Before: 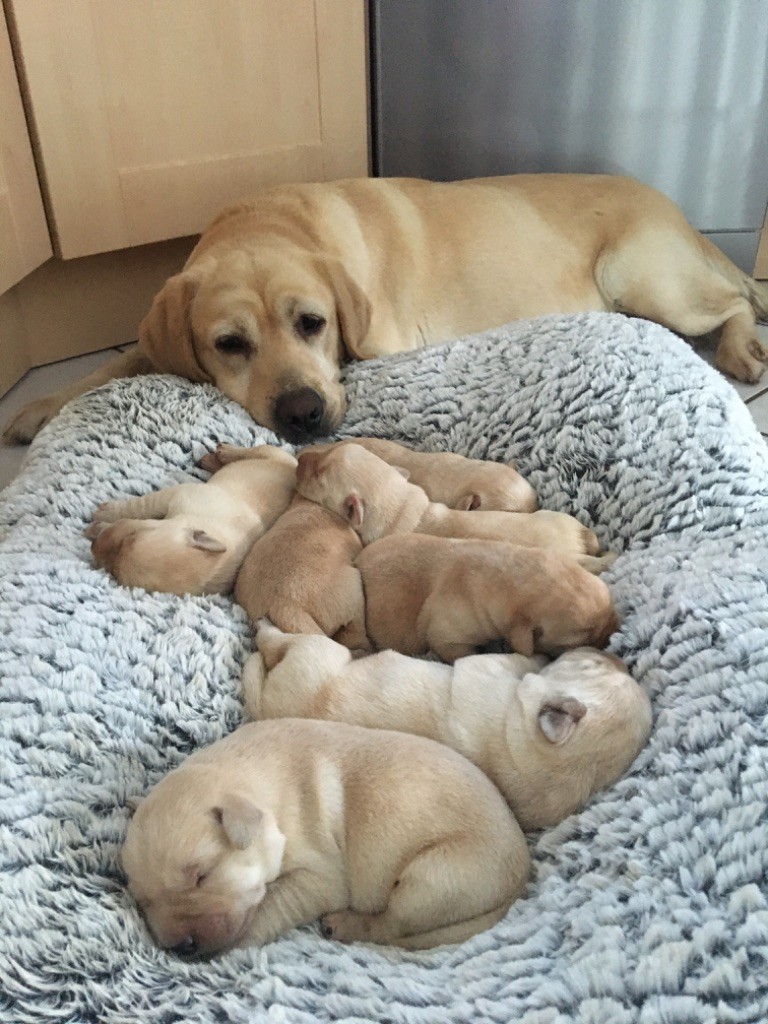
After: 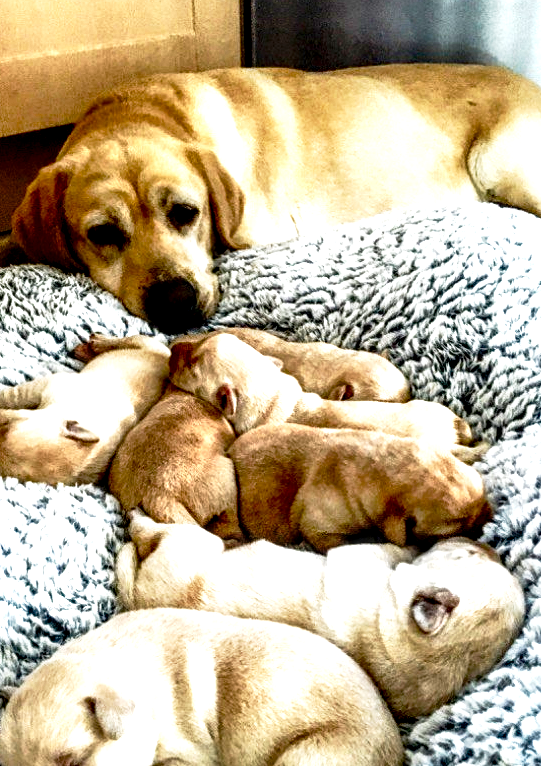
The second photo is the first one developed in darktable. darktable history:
crop and rotate: left 16.61%, top 10.804%, right 12.918%, bottom 14.379%
tone equalizer: -8 EV -0.753 EV, -7 EV -0.701 EV, -6 EV -0.621 EV, -5 EV -0.398 EV, -3 EV 0.377 EV, -2 EV 0.6 EV, -1 EV 0.693 EV, +0 EV 0.755 EV
color balance rgb: perceptual saturation grading › global saturation 23.775%, perceptual saturation grading › highlights -23.495%, perceptual saturation grading › mid-tones 24.065%, perceptual saturation grading › shadows 41.172%, global vibrance 25.06%, contrast 20.343%
contrast brightness saturation: brightness -0.253, saturation 0.202
tone curve: curves: ch0 [(0, 0.009) (0.105, 0.08) (0.195, 0.18) (0.283, 0.316) (0.384, 0.434) (0.485, 0.531) (0.638, 0.69) (0.81, 0.872) (1, 0.977)]; ch1 [(0, 0) (0.161, 0.092) (0.35, 0.33) (0.379, 0.401) (0.456, 0.469) (0.502, 0.5) (0.525, 0.518) (0.586, 0.617) (0.635, 0.655) (1, 1)]; ch2 [(0, 0) (0.371, 0.362) (0.437, 0.437) (0.48, 0.49) (0.53, 0.515) (0.56, 0.571) (0.622, 0.606) (1, 1)], preserve colors none
local contrast: highlights 16%, detail 188%
